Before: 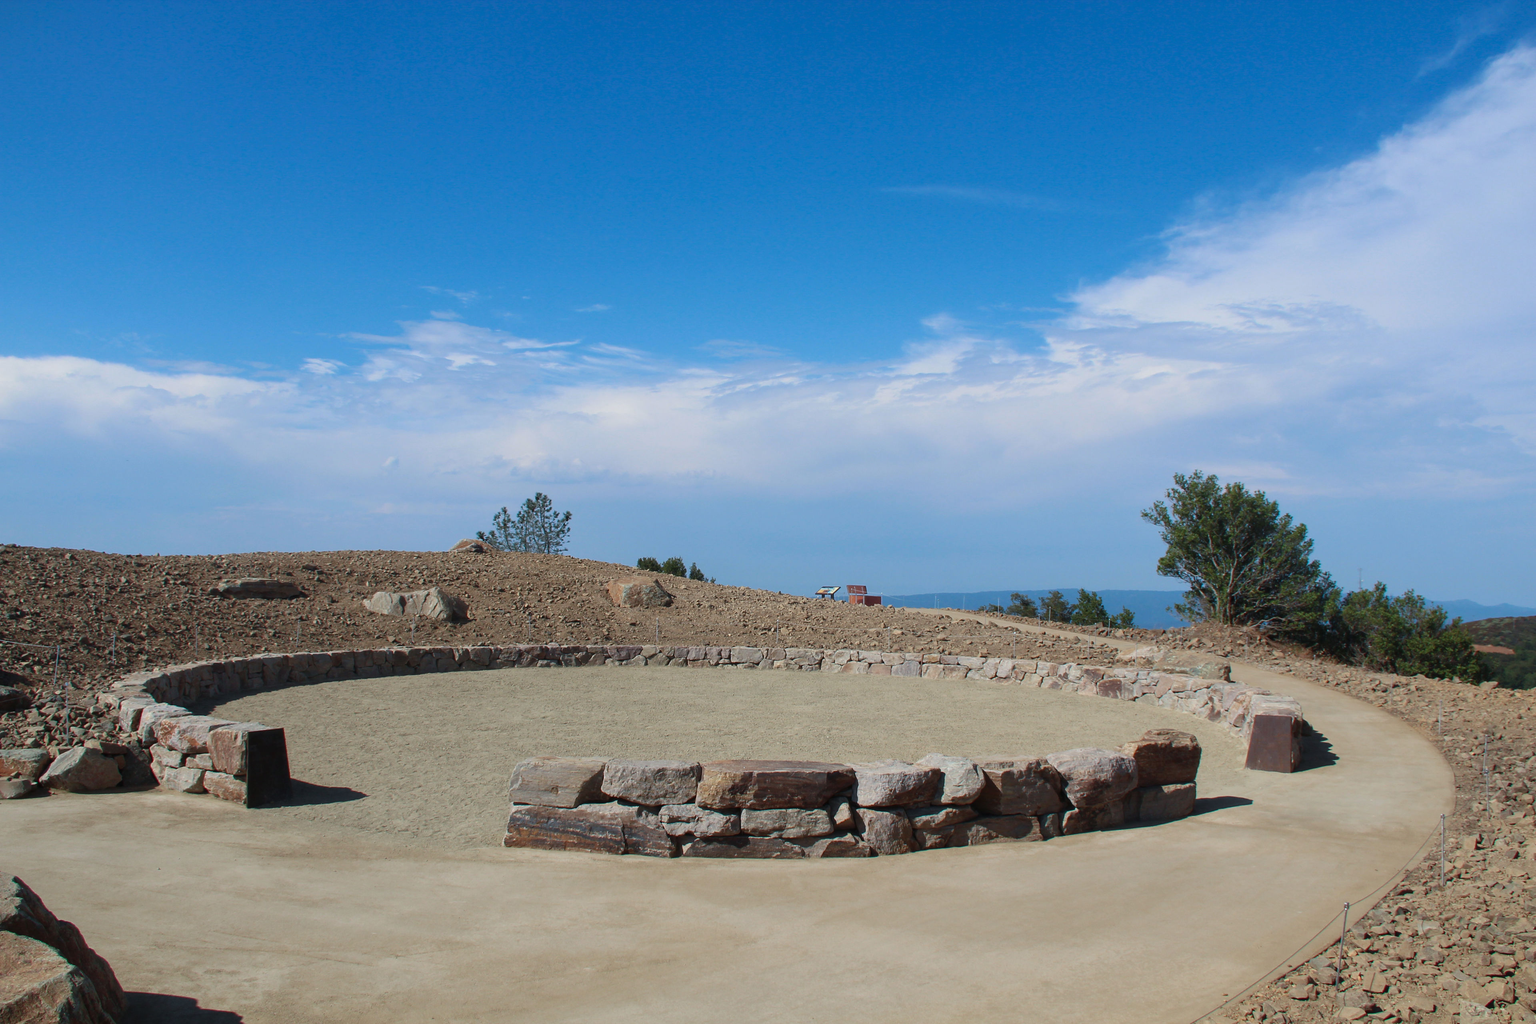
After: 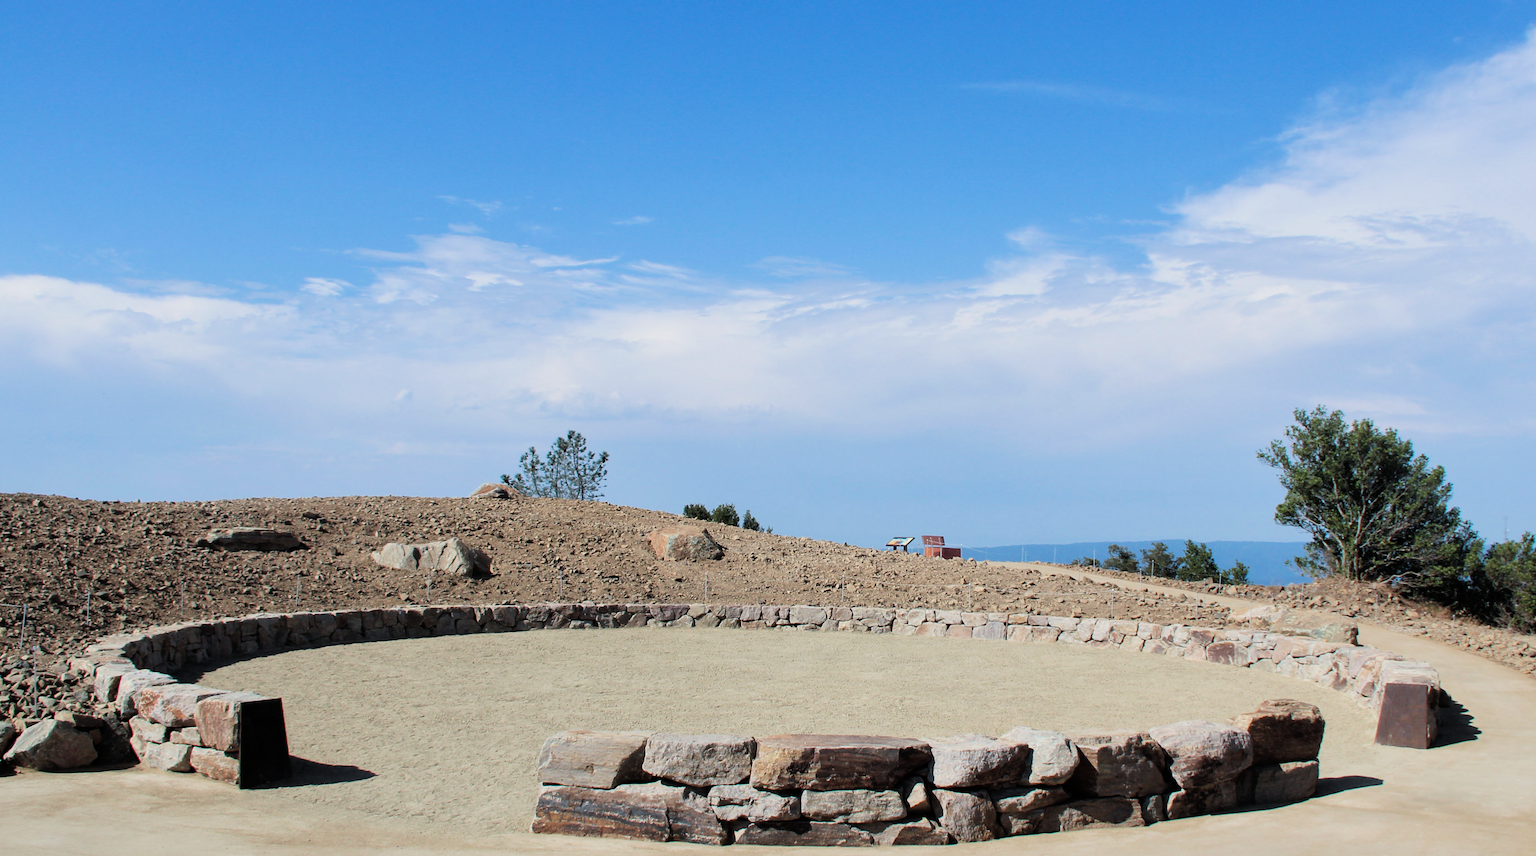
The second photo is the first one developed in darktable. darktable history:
shadows and highlights: shadows 25.15, highlights -26.41
exposure: black level correction -0.002, exposure 0.71 EV, compensate exposure bias true, compensate highlight preservation false
filmic rgb: black relative exposure -5.14 EV, white relative exposure 3.97 EV, hardness 2.9, contrast 1.3
crop and rotate: left 2.385%, top 11.189%, right 9.657%, bottom 15.274%
